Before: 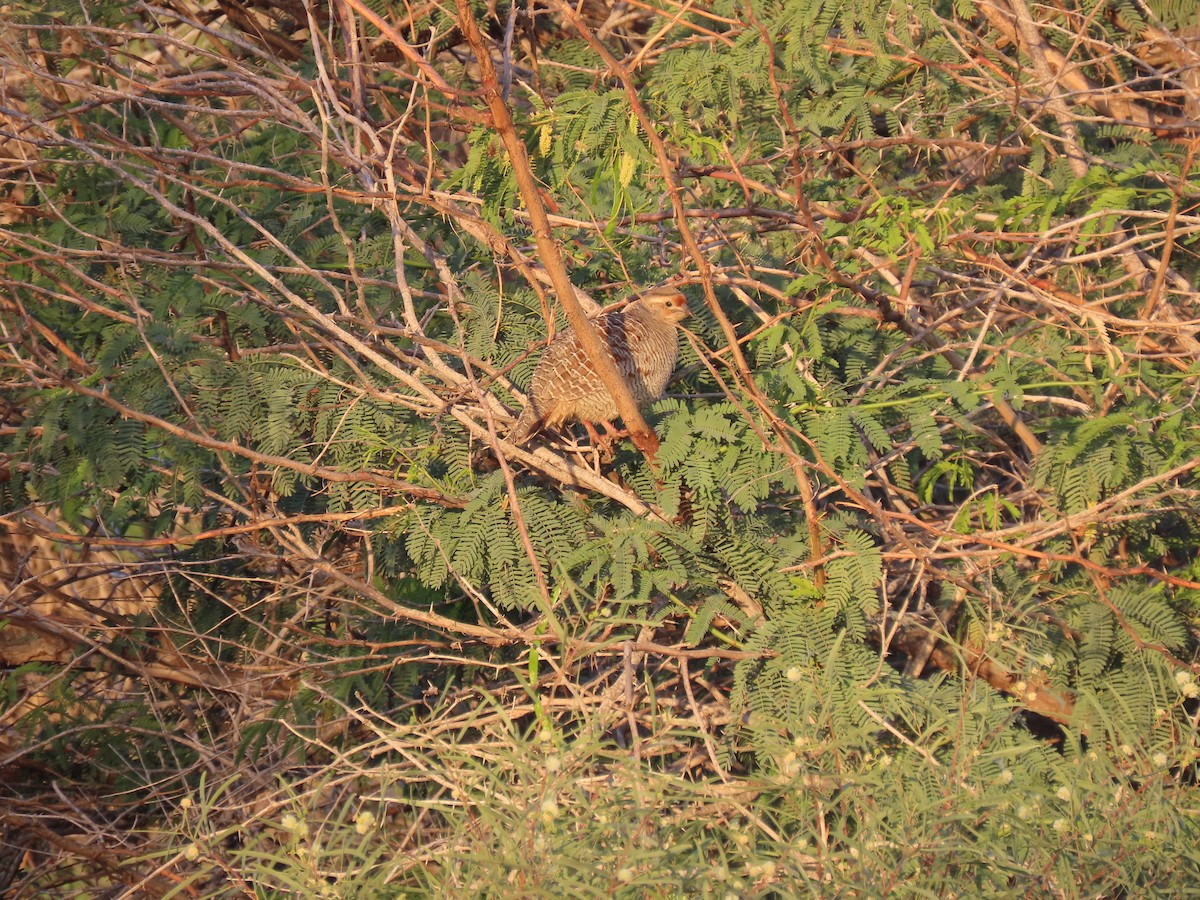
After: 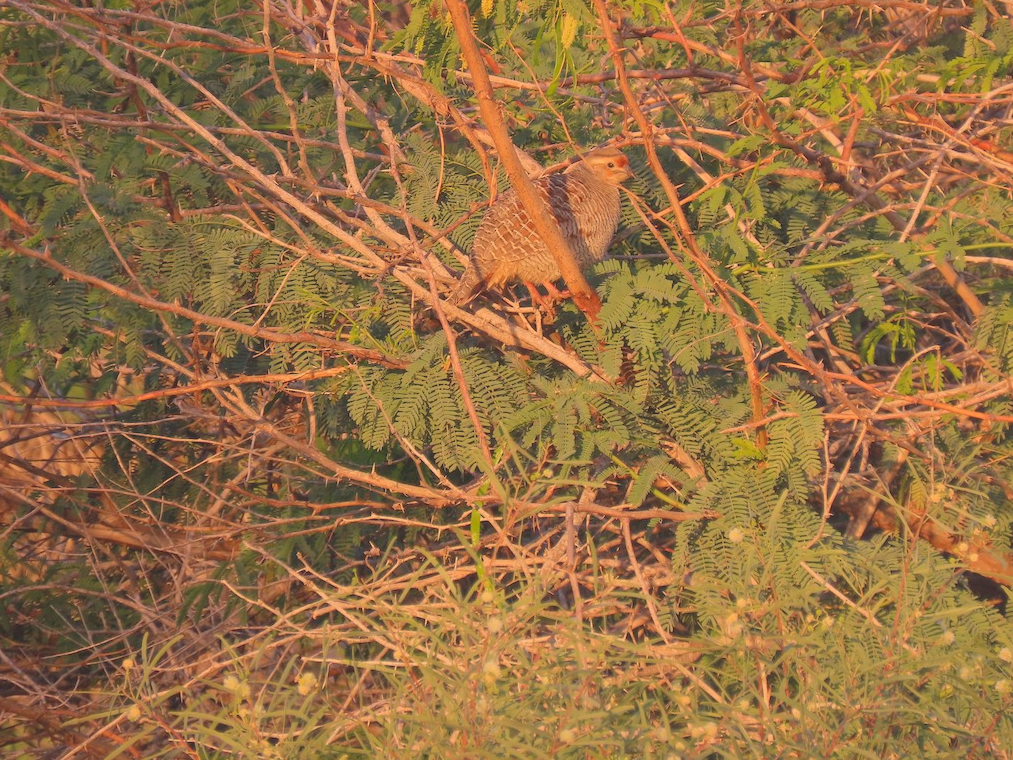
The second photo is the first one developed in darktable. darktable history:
white balance: red 1.127, blue 0.943
crop and rotate: left 4.842%, top 15.51%, right 10.668%
contrast brightness saturation: contrast -0.28
